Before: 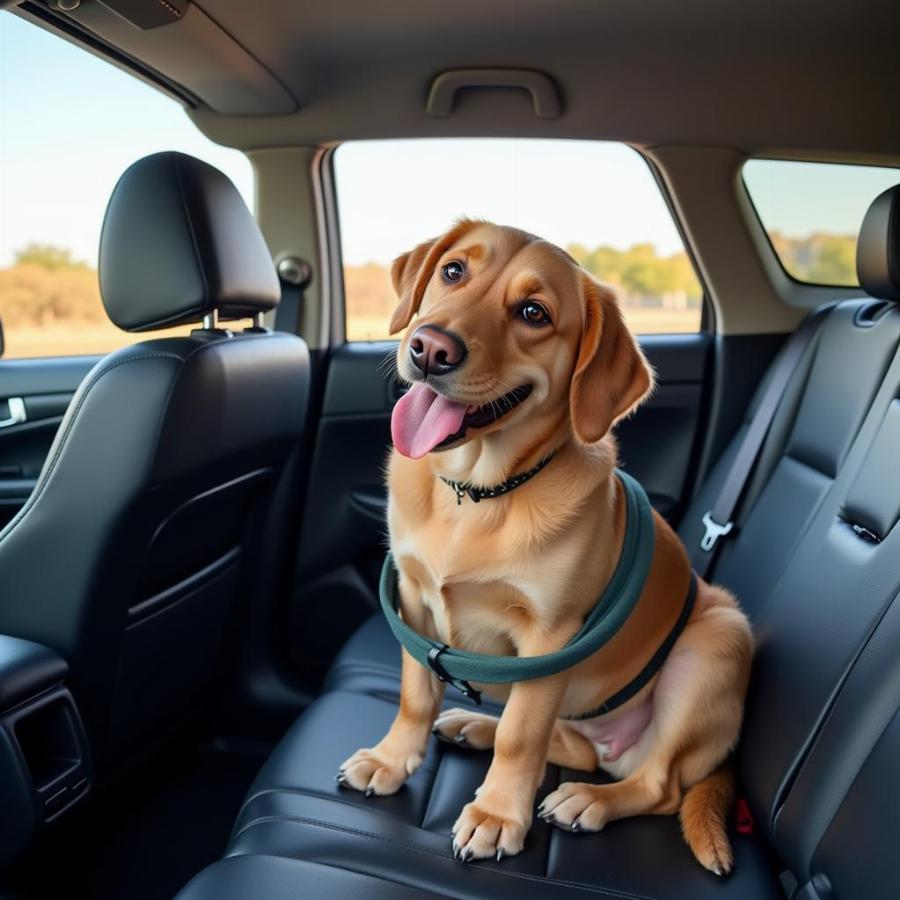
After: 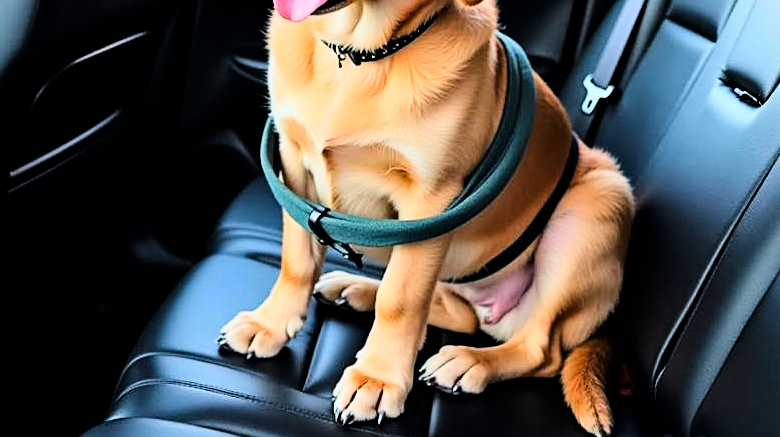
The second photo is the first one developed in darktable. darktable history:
sharpen: on, module defaults
exposure: compensate exposure bias true, compensate highlight preservation false
haze removal: compatibility mode true, adaptive false
tone curve: curves: ch0 [(0, 0) (0.004, 0) (0.133, 0.071) (0.325, 0.456) (0.832, 0.957) (1, 1)], color space Lab, linked channels, preserve colors none
crop and rotate: left 13.273%, top 48.569%, bottom 2.822%
